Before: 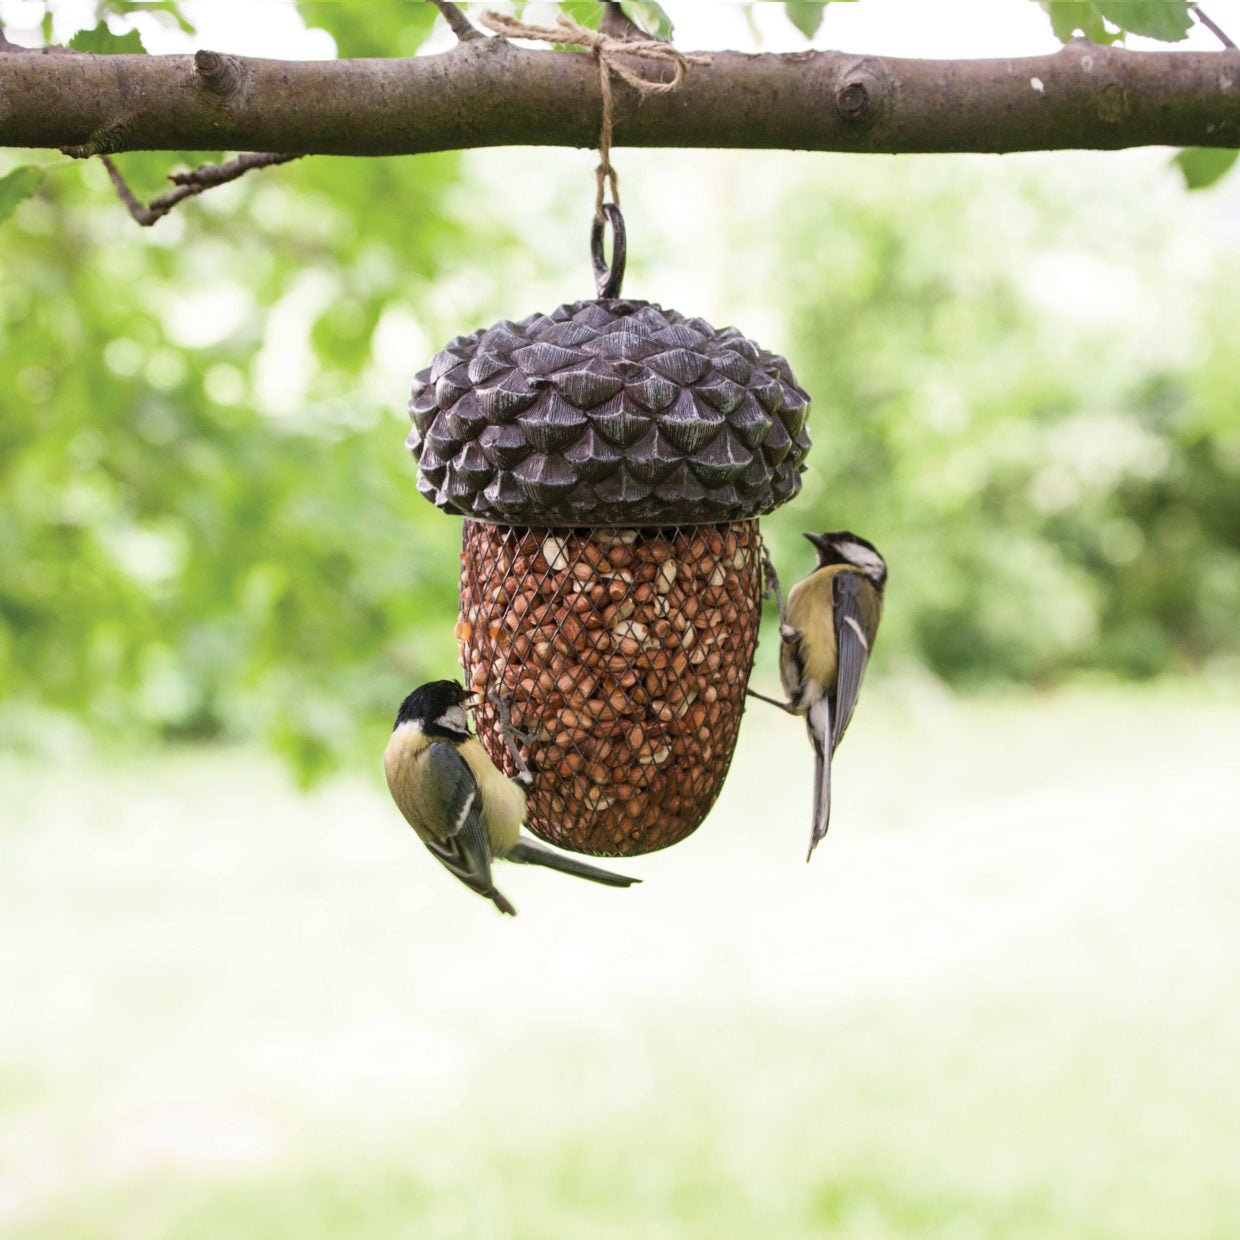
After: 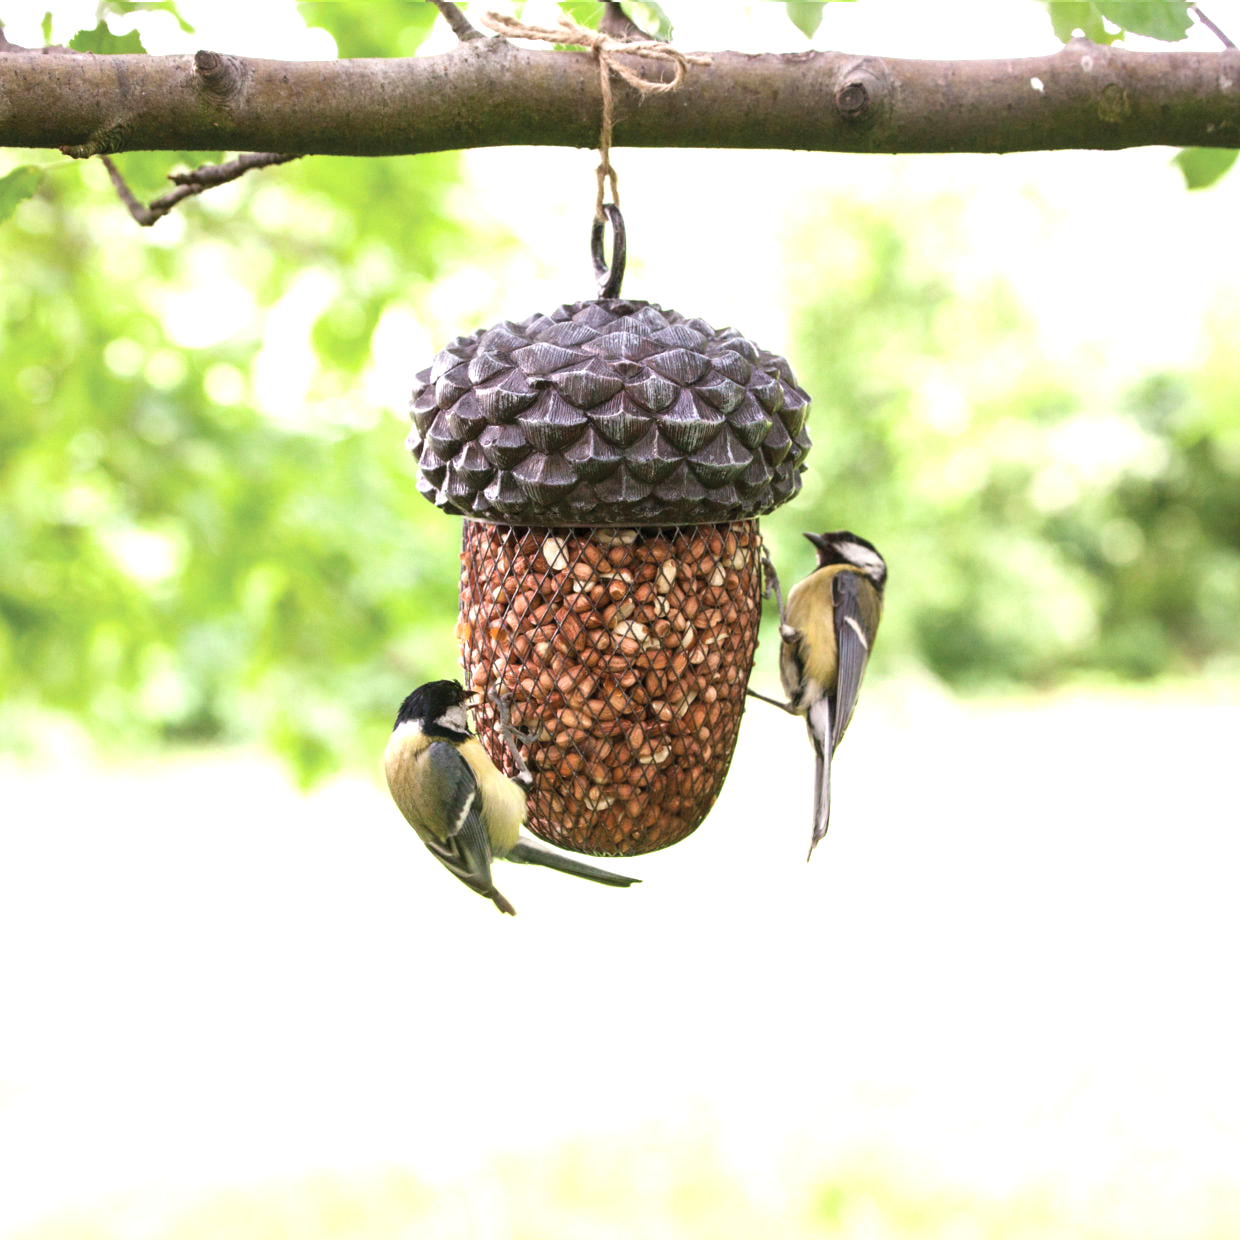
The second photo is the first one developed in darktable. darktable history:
exposure: exposure 0.654 EV, compensate highlight preservation false
